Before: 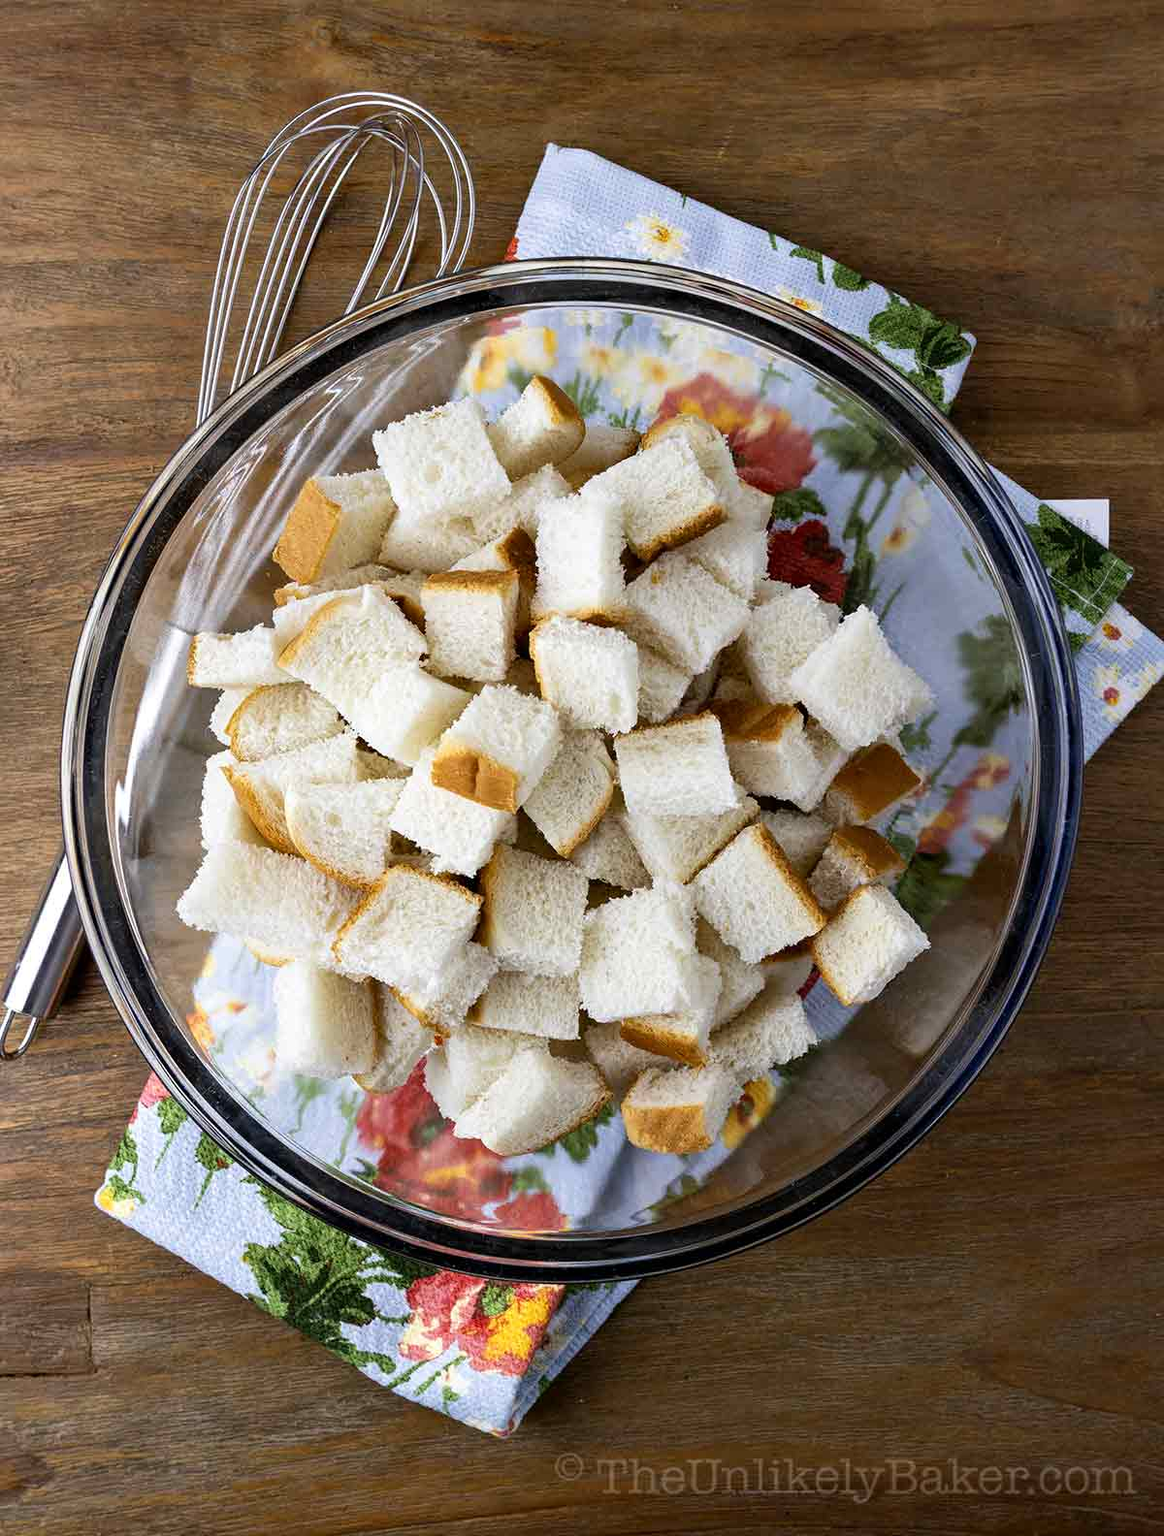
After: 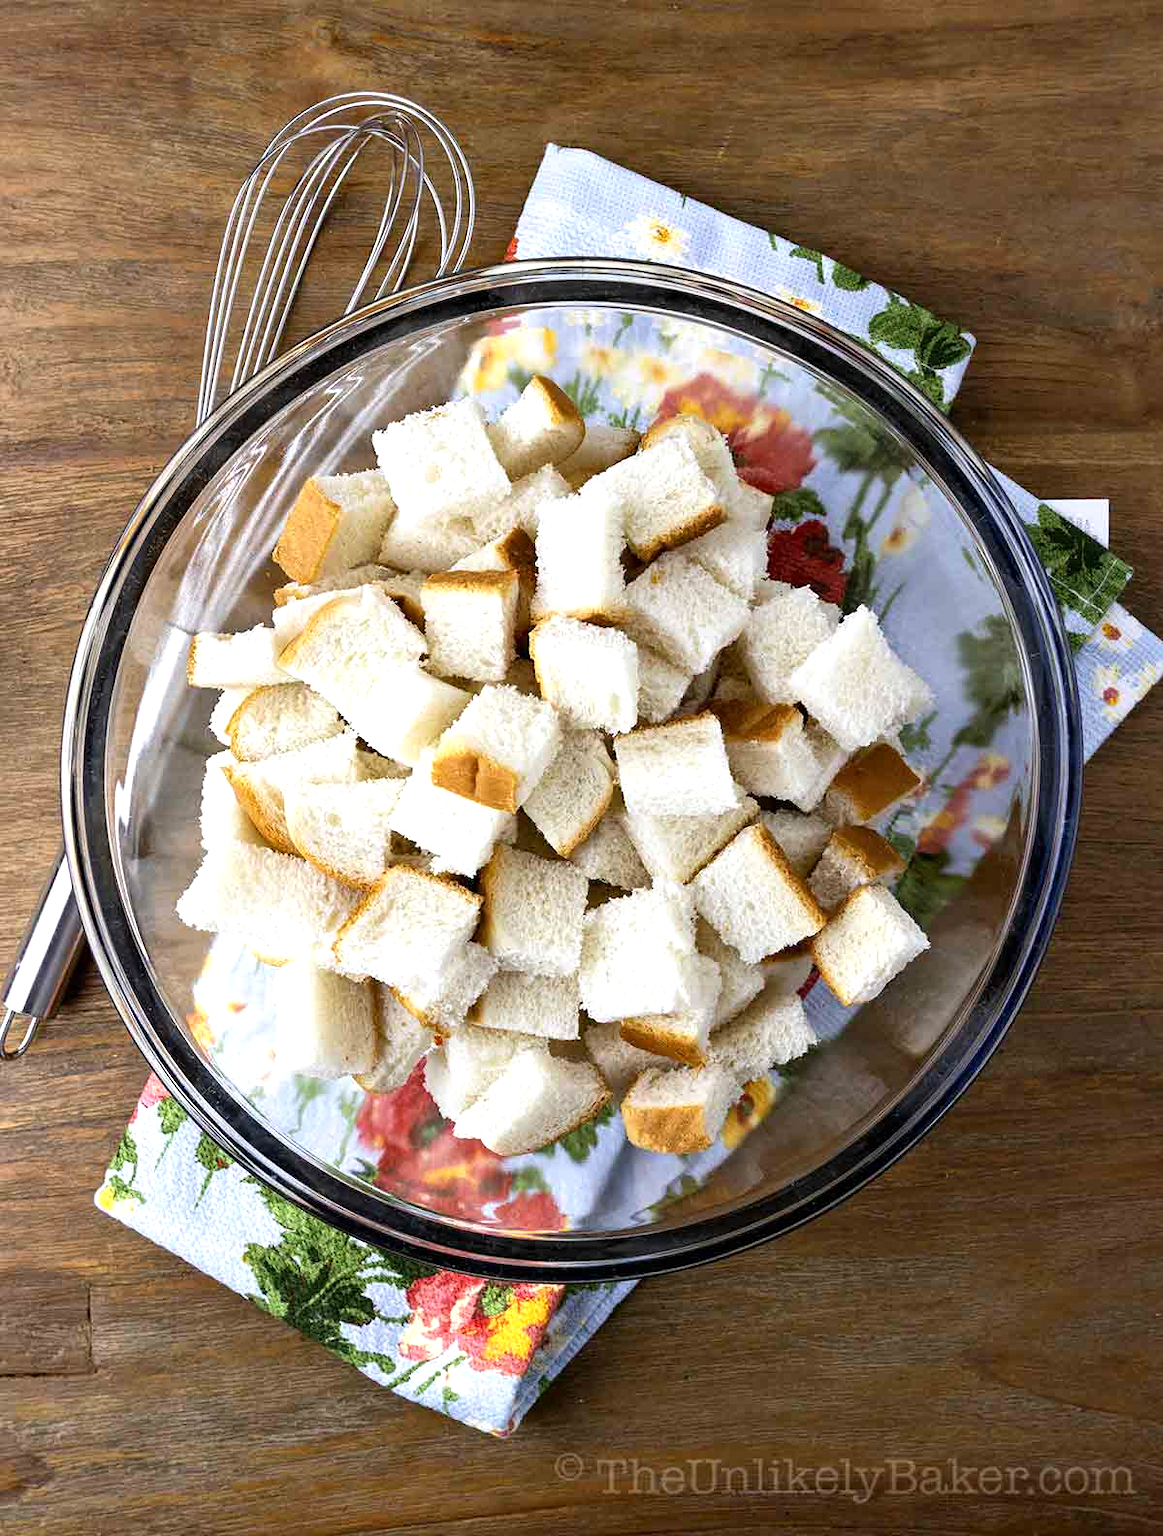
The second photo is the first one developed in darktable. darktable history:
exposure: exposure 0.488 EV, compensate highlight preservation false
